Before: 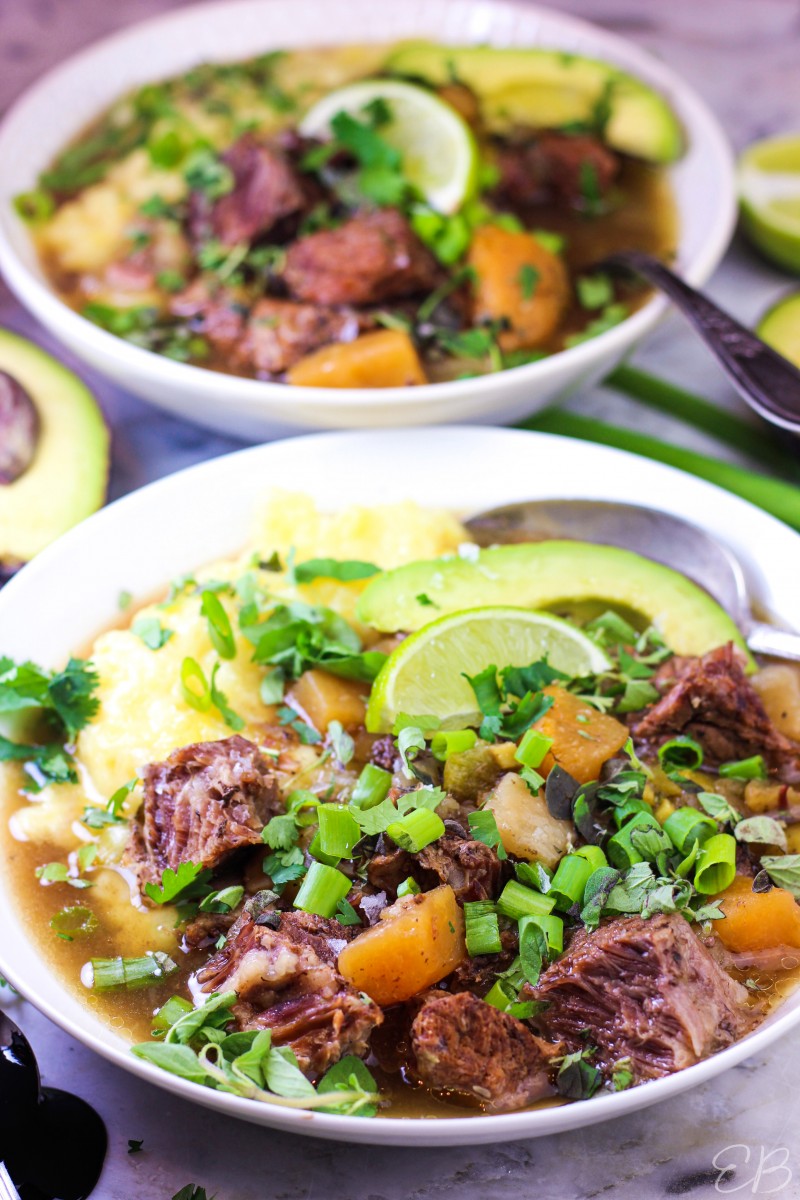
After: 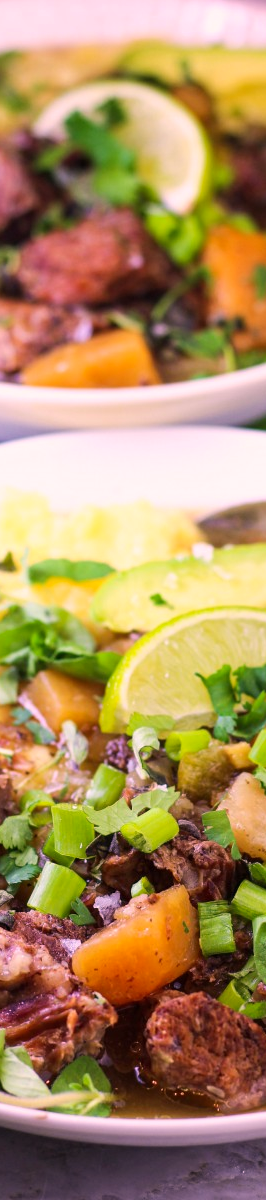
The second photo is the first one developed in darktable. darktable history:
color correction: highlights a* 14.52, highlights b* 4.84
crop: left 33.36%, right 33.36%
